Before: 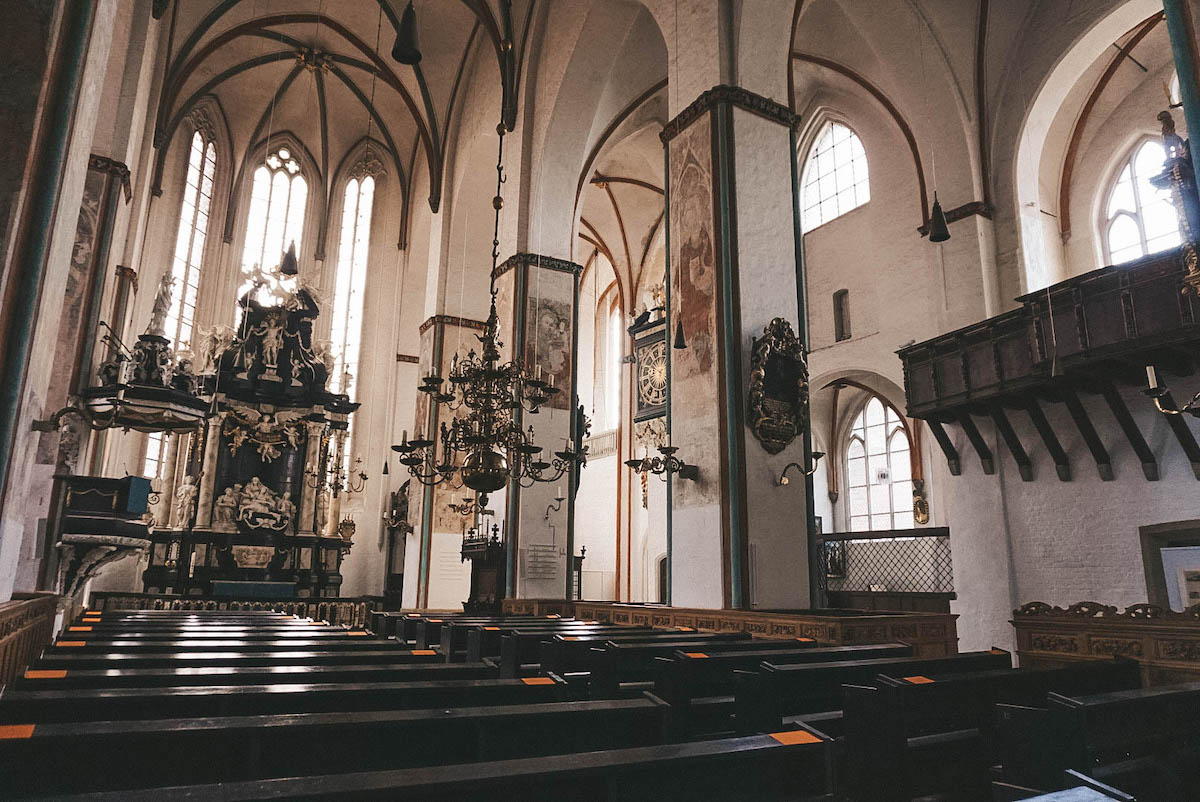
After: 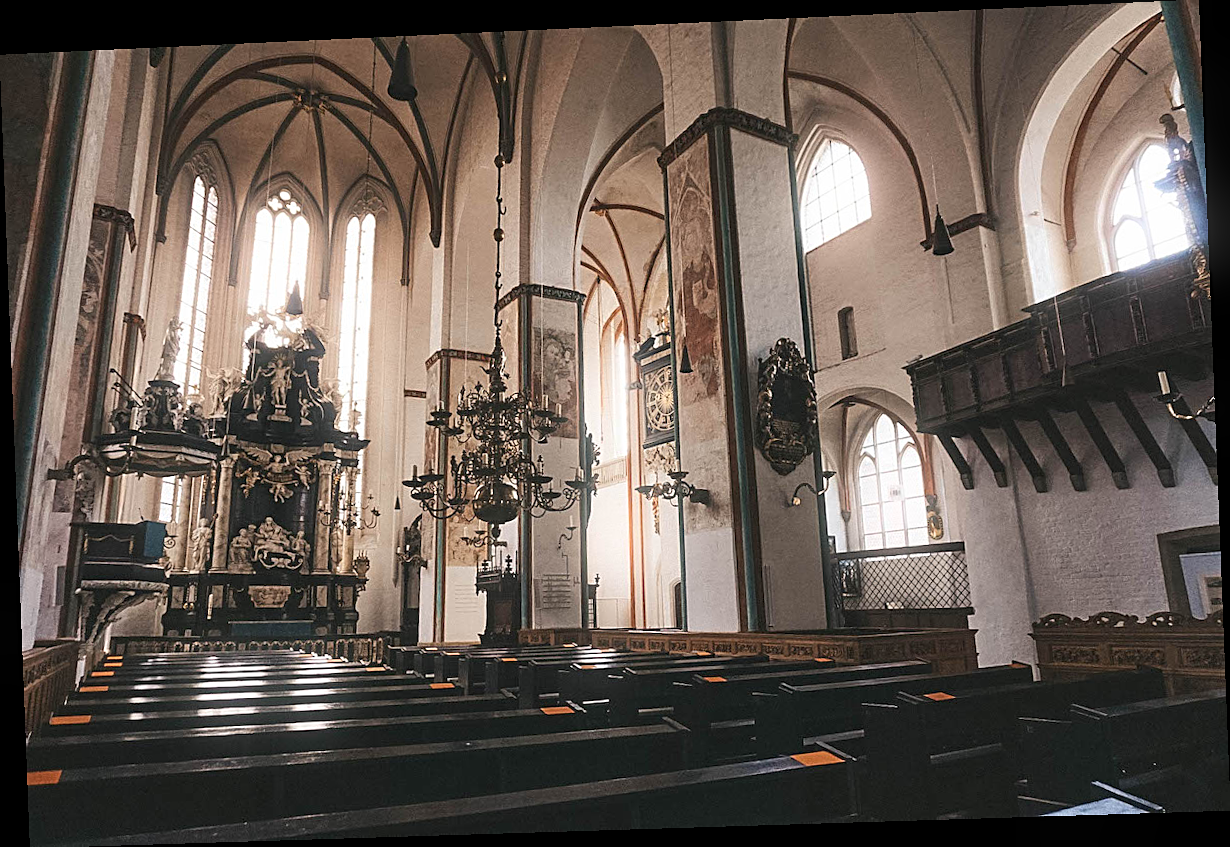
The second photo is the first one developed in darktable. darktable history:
rotate and perspective: rotation -2.22°, lens shift (horizontal) -0.022, automatic cropping off
sharpen: on, module defaults
bloom: size 5%, threshold 95%, strength 15%
